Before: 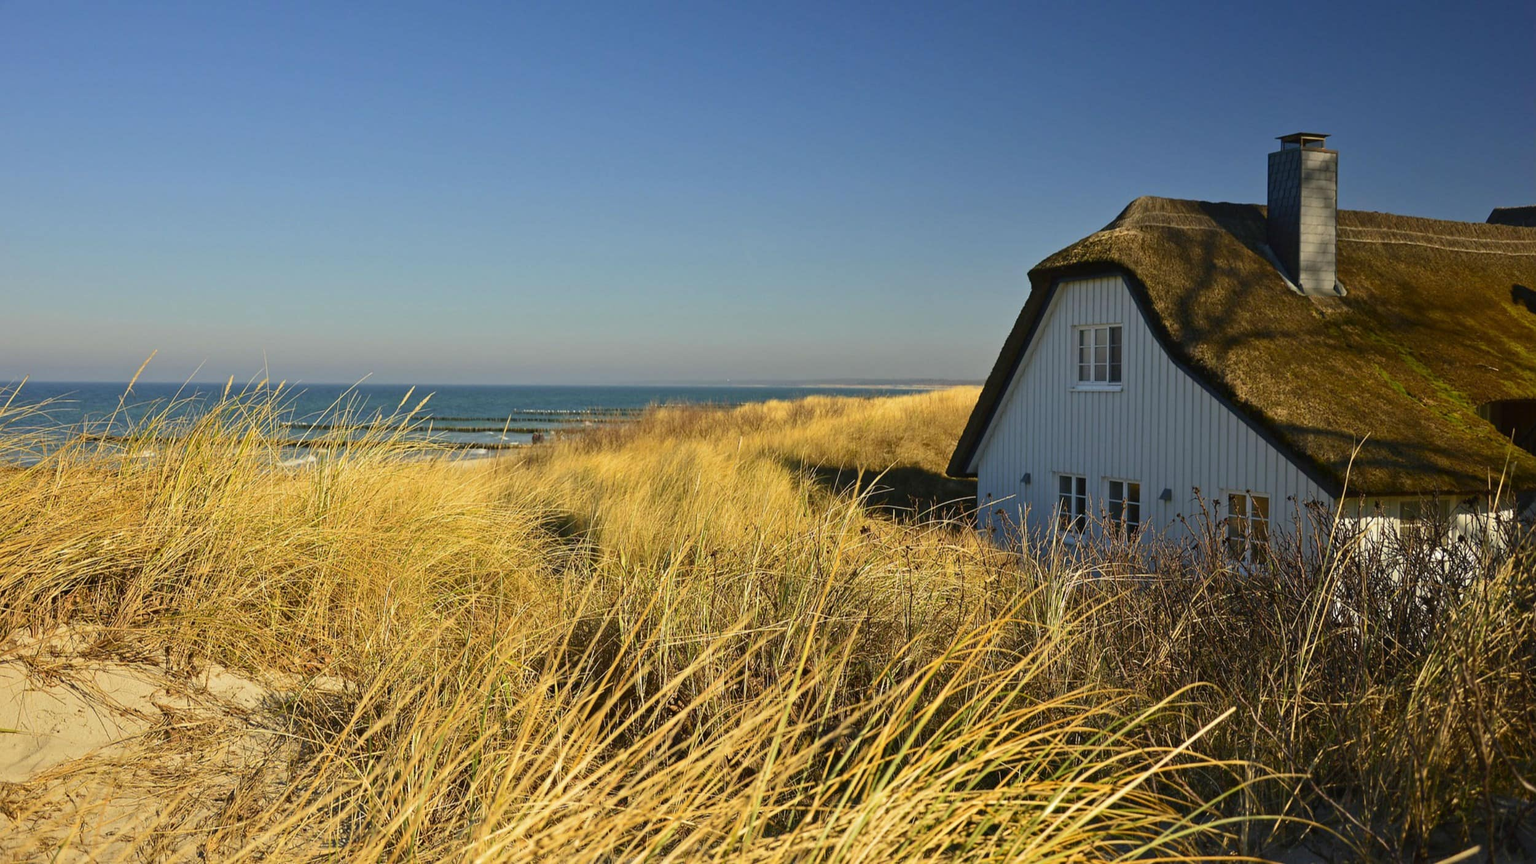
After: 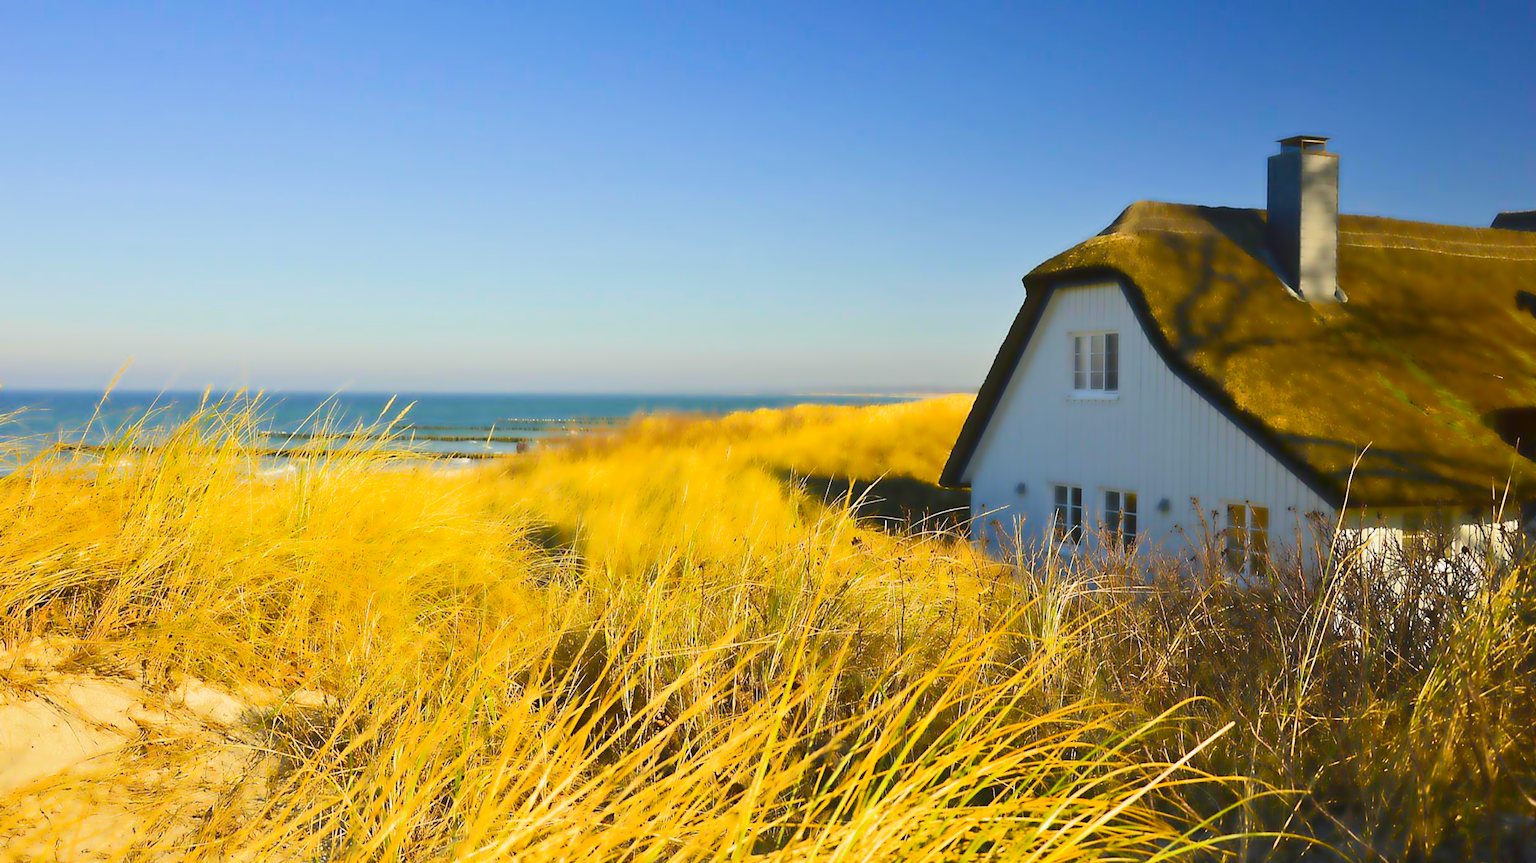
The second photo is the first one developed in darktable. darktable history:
sigmoid: contrast 1.22, skew 0.65
exposure: exposure 0.921 EV, compensate highlight preservation false
sharpen: on, module defaults
crop: left 1.743%, right 0.268%, bottom 2.011%
lowpass: radius 4, soften with bilateral filter, unbound 0
color balance rgb: perceptual saturation grading › global saturation 30%, global vibrance 20%
